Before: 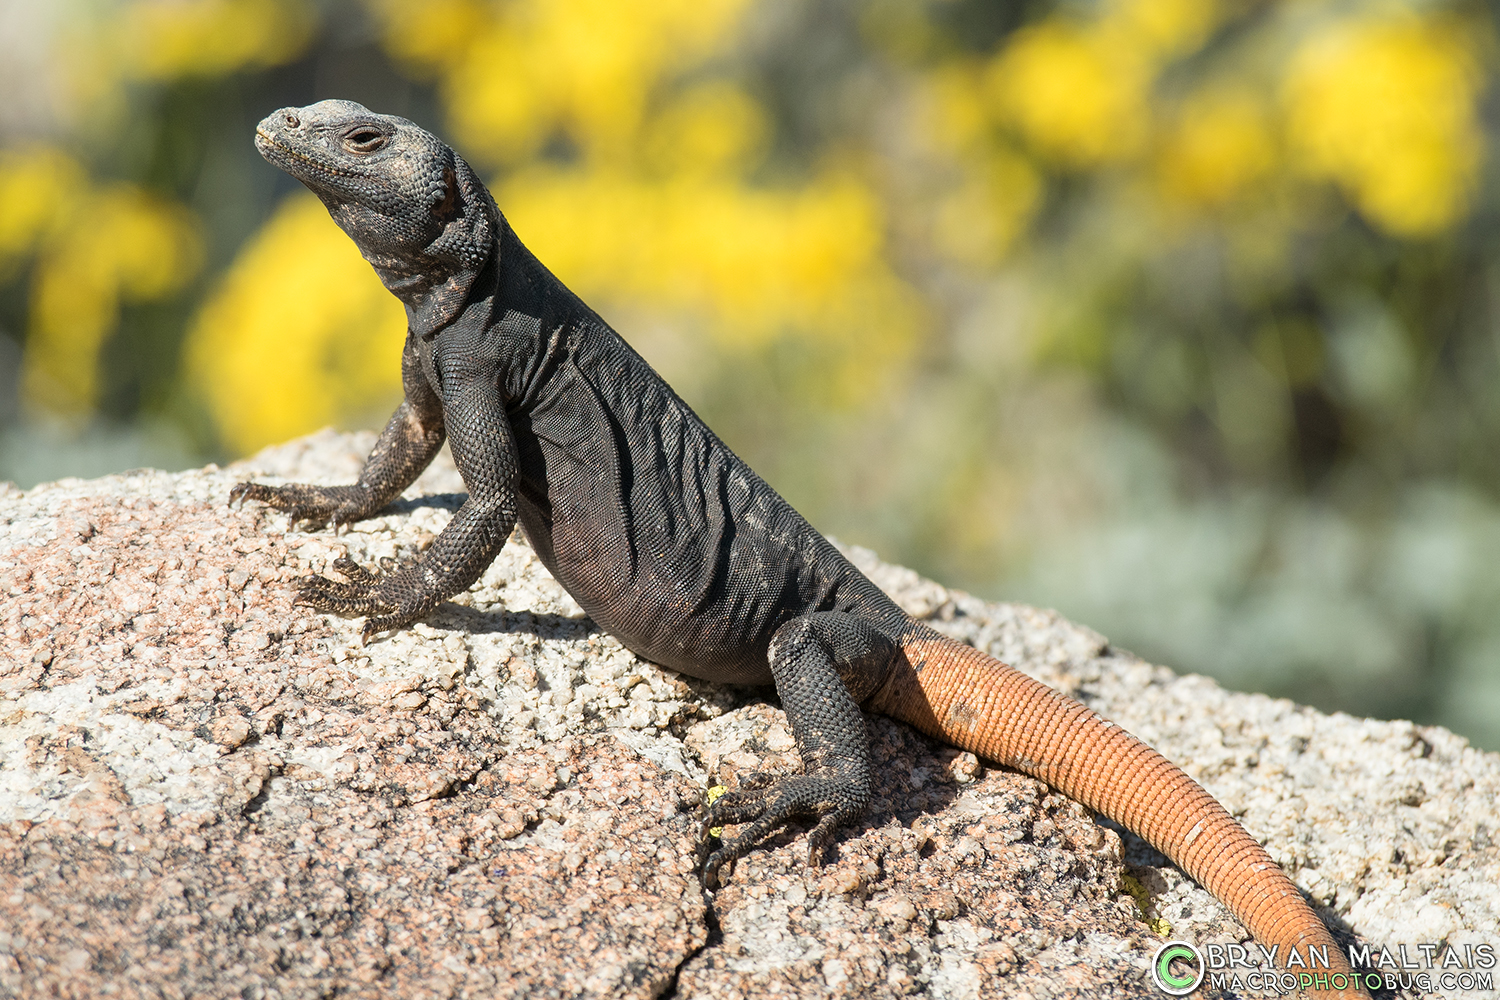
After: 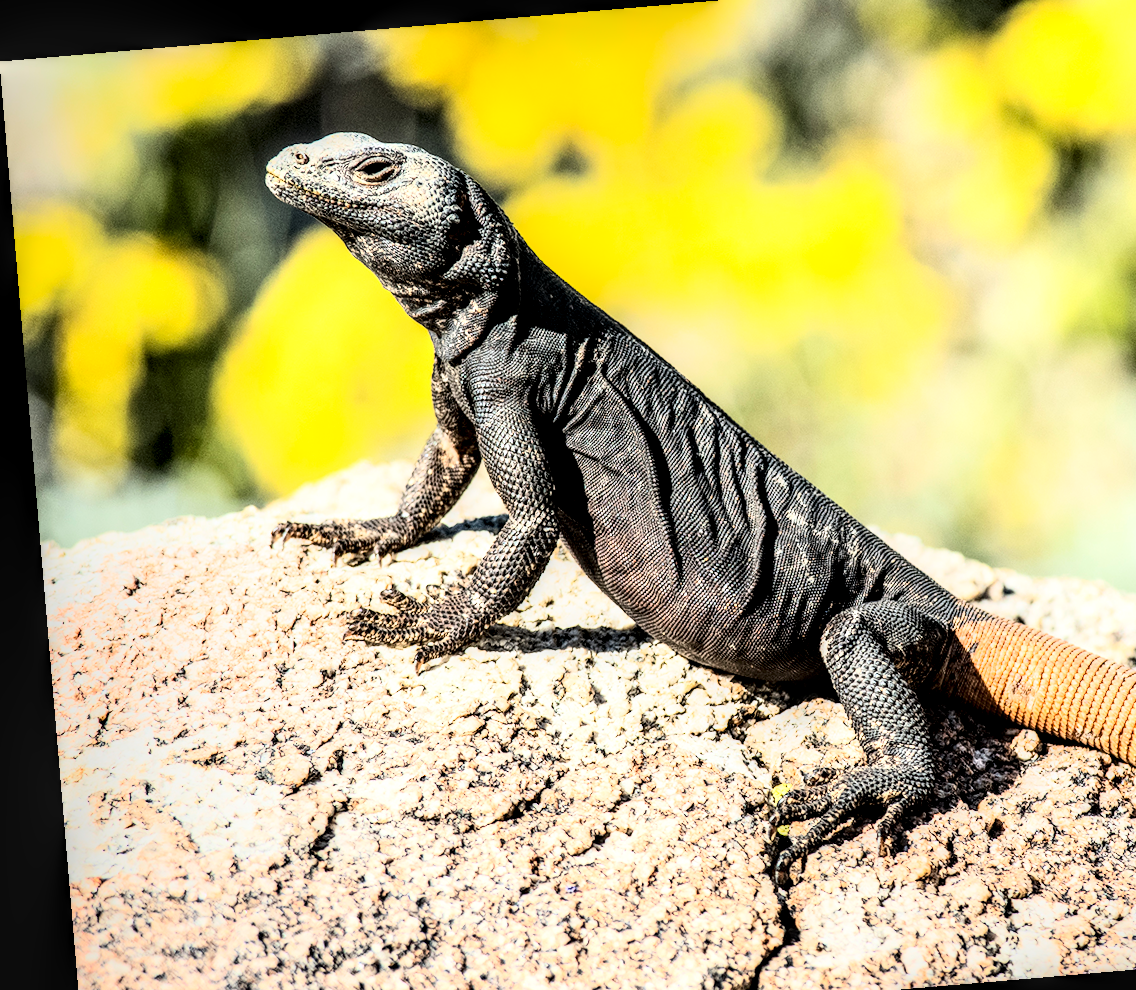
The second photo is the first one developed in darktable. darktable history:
contrast brightness saturation: contrast 0.15, brightness -0.01, saturation 0.1
local contrast: highlights 19%, detail 186%
rotate and perspective: rotation -4.86°, automatic cropping off
crop: top 5.803%, right 27.864%, bottom 5.804%
rgb curve: curves: ch0 [(0, 0) (0.21, 0.15) (0.24, 0.21) (0.5, 0.75) (0.75, 0.96) (0.89, 0.99) (1, 1)]; ch1 [(0, 0.02) (0.21, 0.13) (0.25, 0.2) (0.5, 0.67) (0.75, 0.9) (0.89, 0.97) (1, 1)]; ch2 [(0, 0.02) (0.21, 0.13) (0.25, 0.2) (0.5, 0.67) (0.75, 0.9) (0.89, 0.97) (1, 1)], compensate middle gray true
